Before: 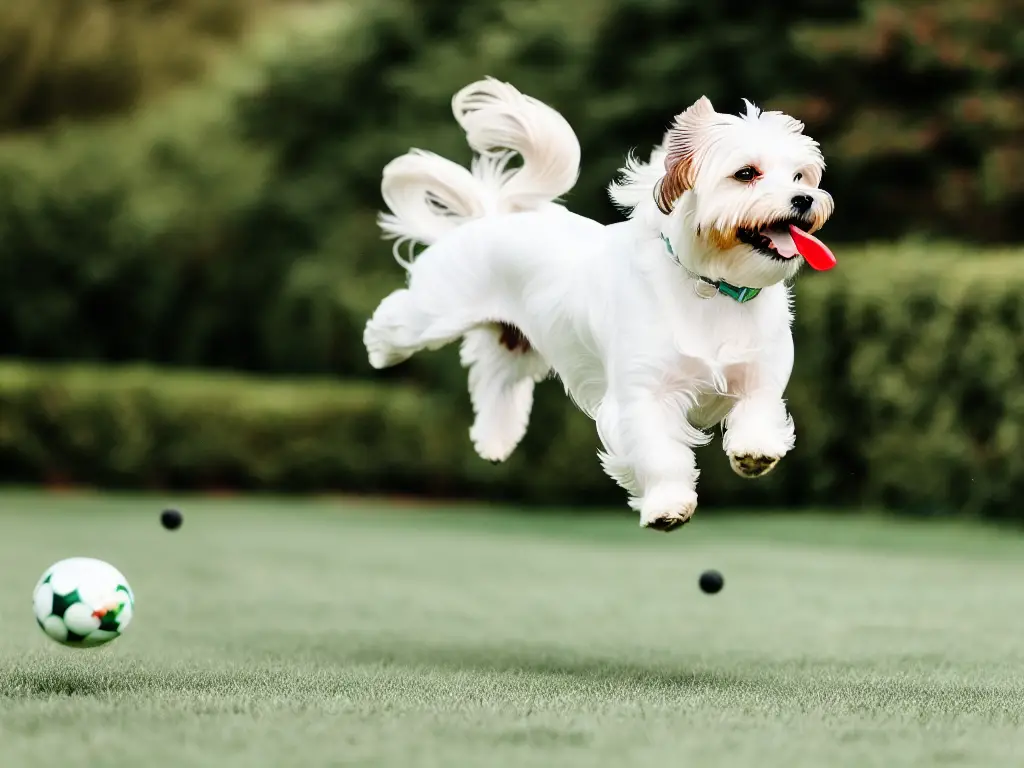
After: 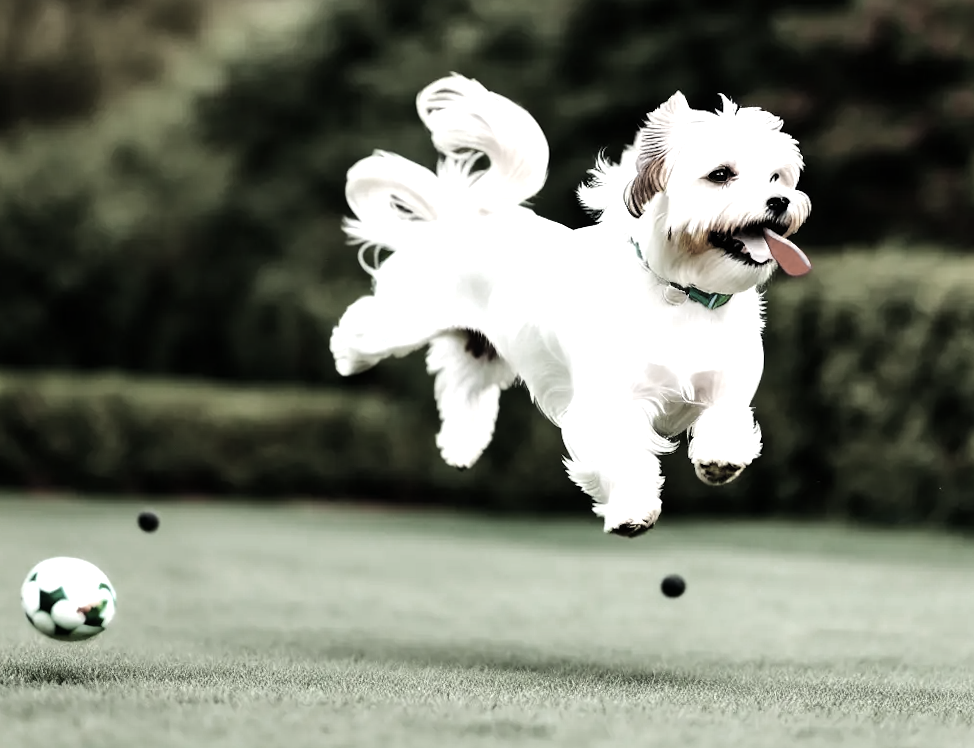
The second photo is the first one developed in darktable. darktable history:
rotate and perspective: rotation 0.074°, lens shift (vertical) 0.096, lens shift (horizontal) -0.041, crop left 0.043, crop right 0.952, crop top 0.024, crop bottom 0.979
color zones: curves: ch0 [(0, 0.487) (0.241, 0.395) (0.434, 0.373) (0.658, 0.412) (0.838, 0.487)]; ch1 [(0, 0) (0.053, 0.053) (0.211, 0.202) (0.579, 0.259) (0.781, 0.241)]
tone equalizer: -8 EV -0.75 EV, -7 EV -0.7 EV, -6 EV -0.6 EV, -5 EV -0.4 EV, -3 EV 0.4 EV, -2 EV 0.6 EV, -1 EV 0.7 EV, +0 EV 0.75 EV, edges refinement/feathering 500, mask exposure compensation -1.57 EV, preserve details no
